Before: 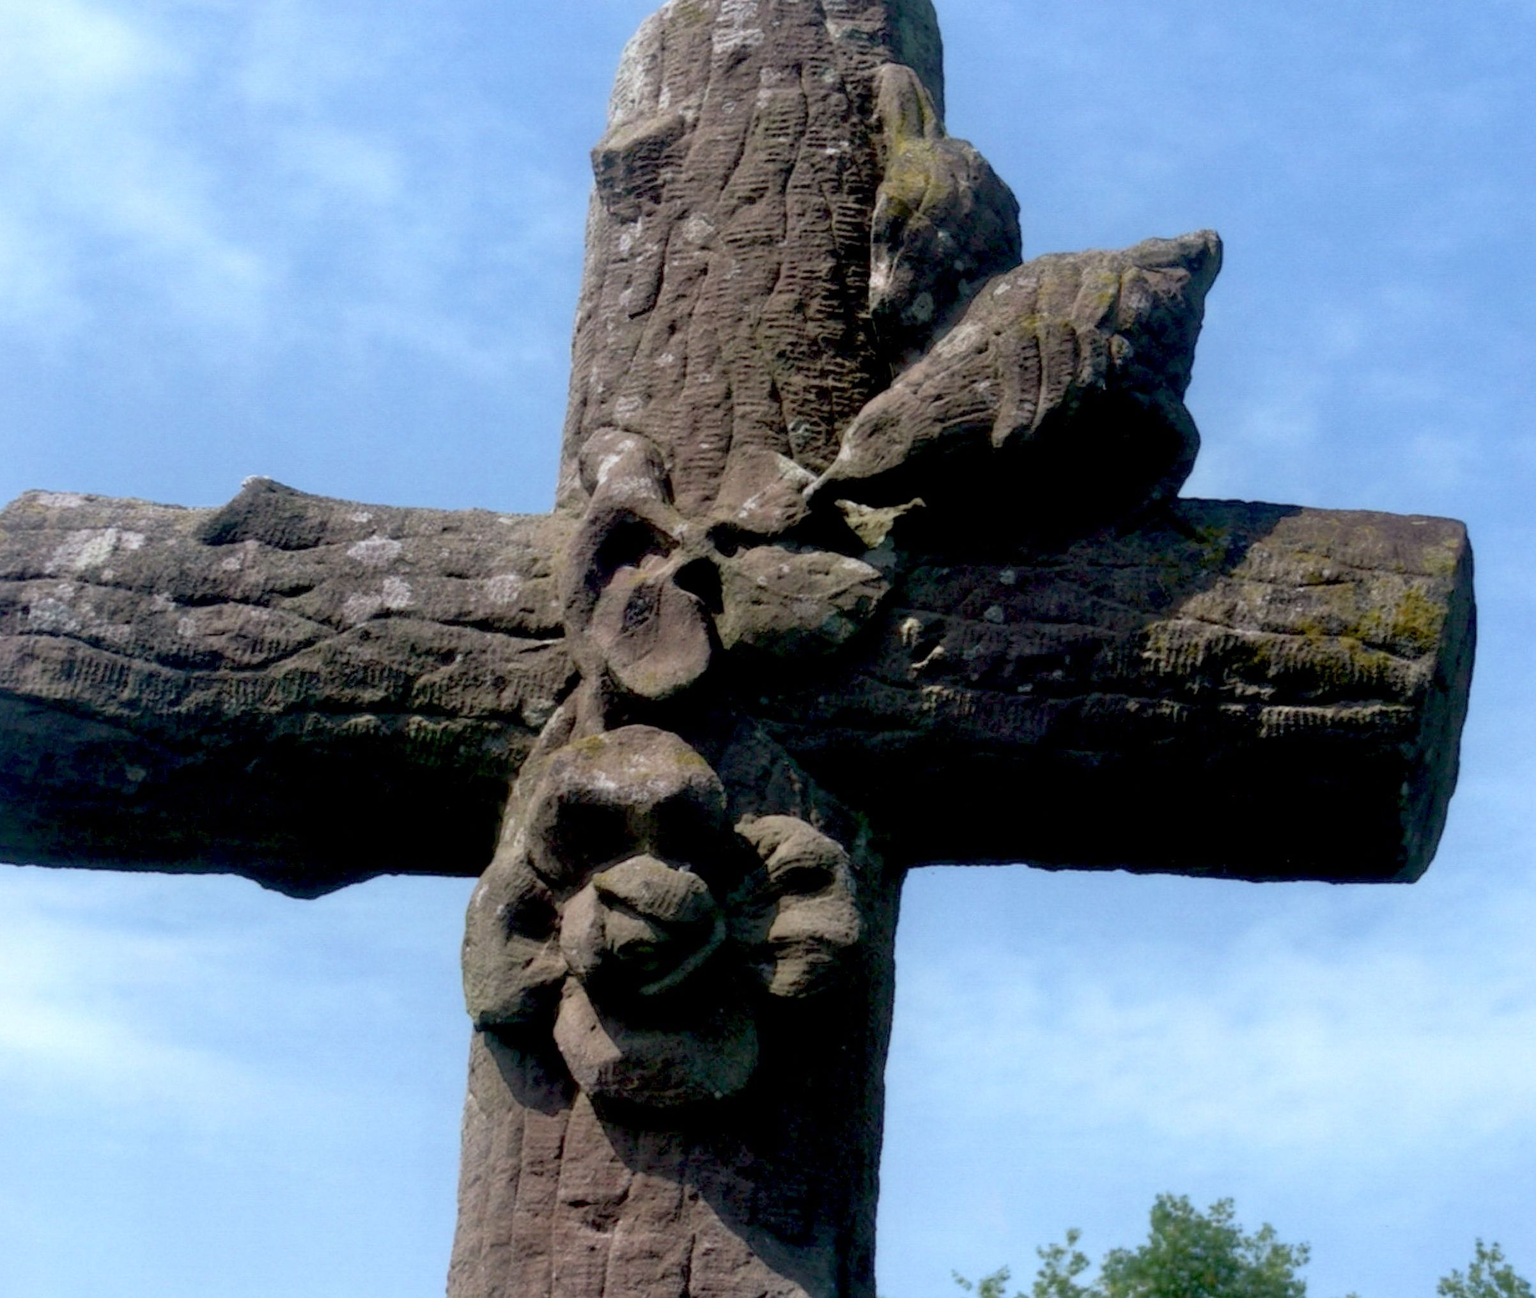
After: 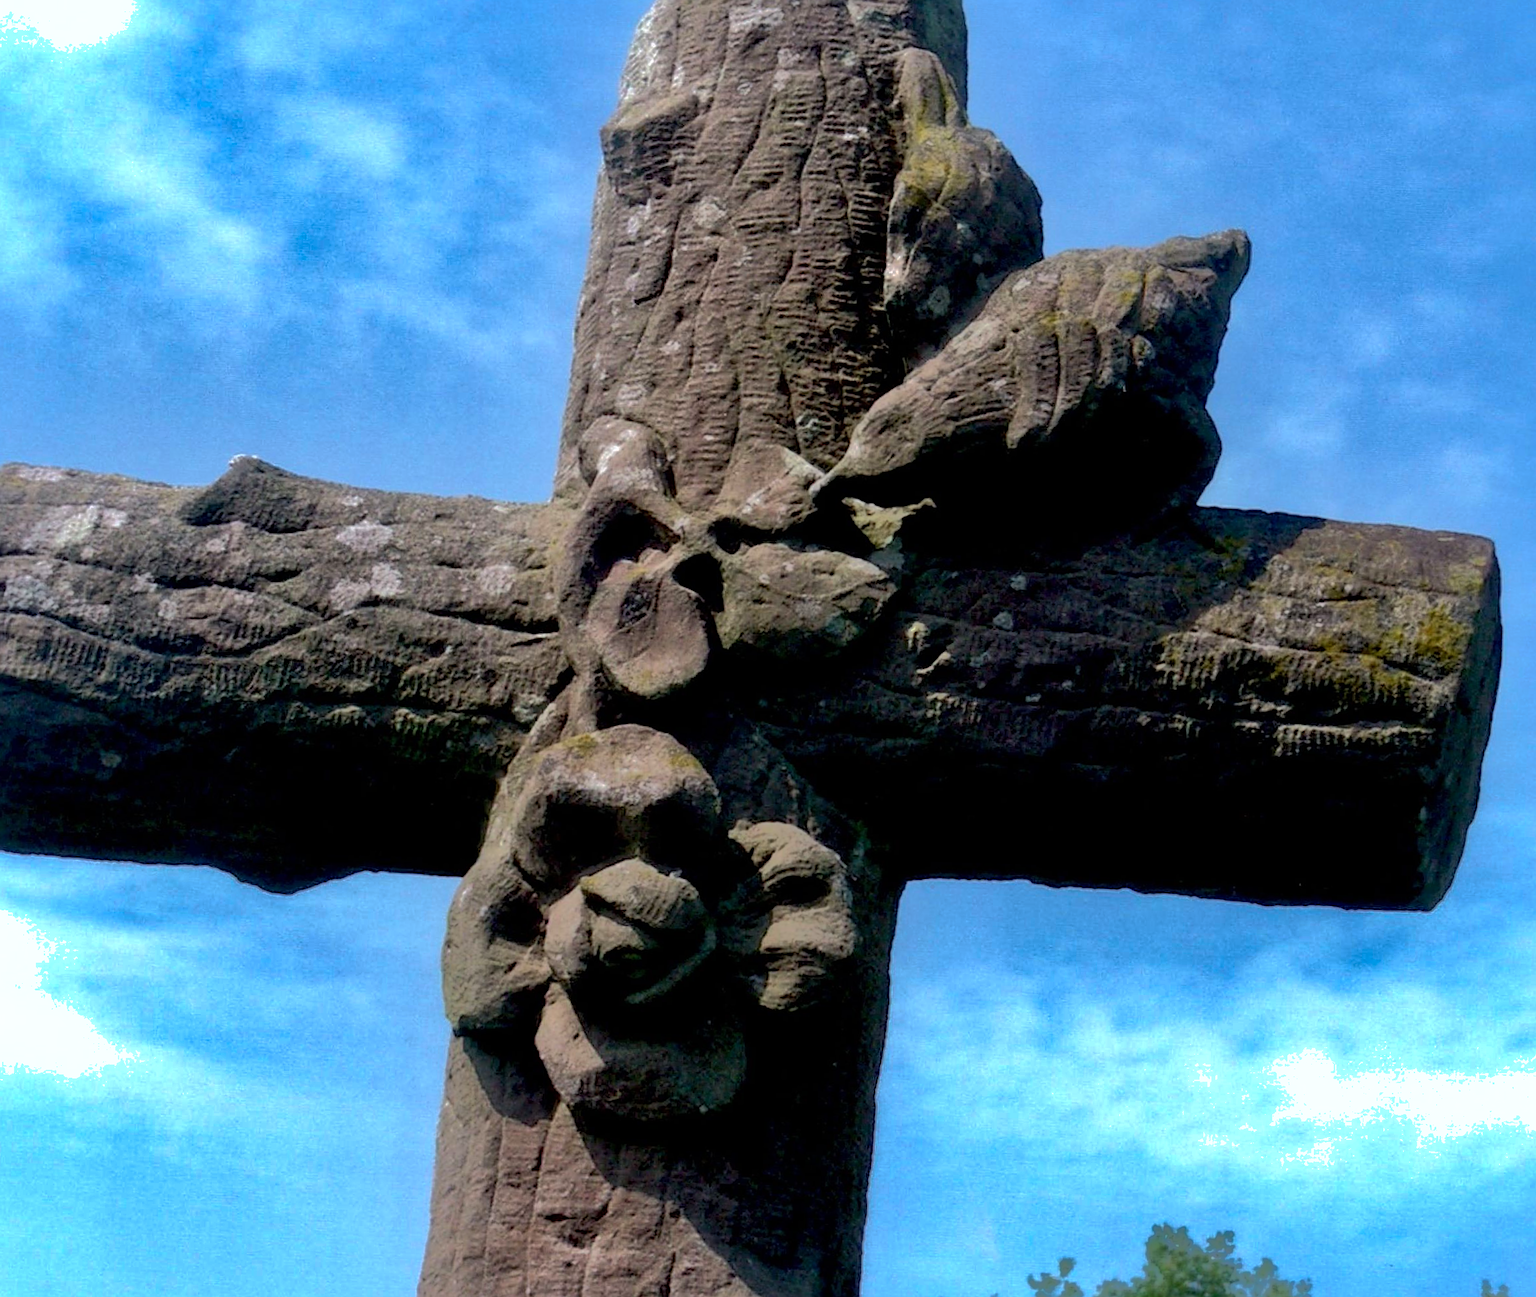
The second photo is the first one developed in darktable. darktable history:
sharpen: on, module defaults
tone equalizer: -8 EV -0.414 EV, -7 EV -0.376 EV, -6 EV -0.314 EV, -5 EV -0.186 EV, -3 EV 0.245 EV, -2 EV 0.339 EV, -1 EV 0.381 EV, +0 EV 0.445 EV, edges refinement/feathering 500, mask exposure compensation -1.57 EV, preserve details no
shadows and highlights: shadows 25.8, highlights -70.93
crop and rotate: angle -1.69°
color correction: highlights b* 0.022, saturation 1.12
